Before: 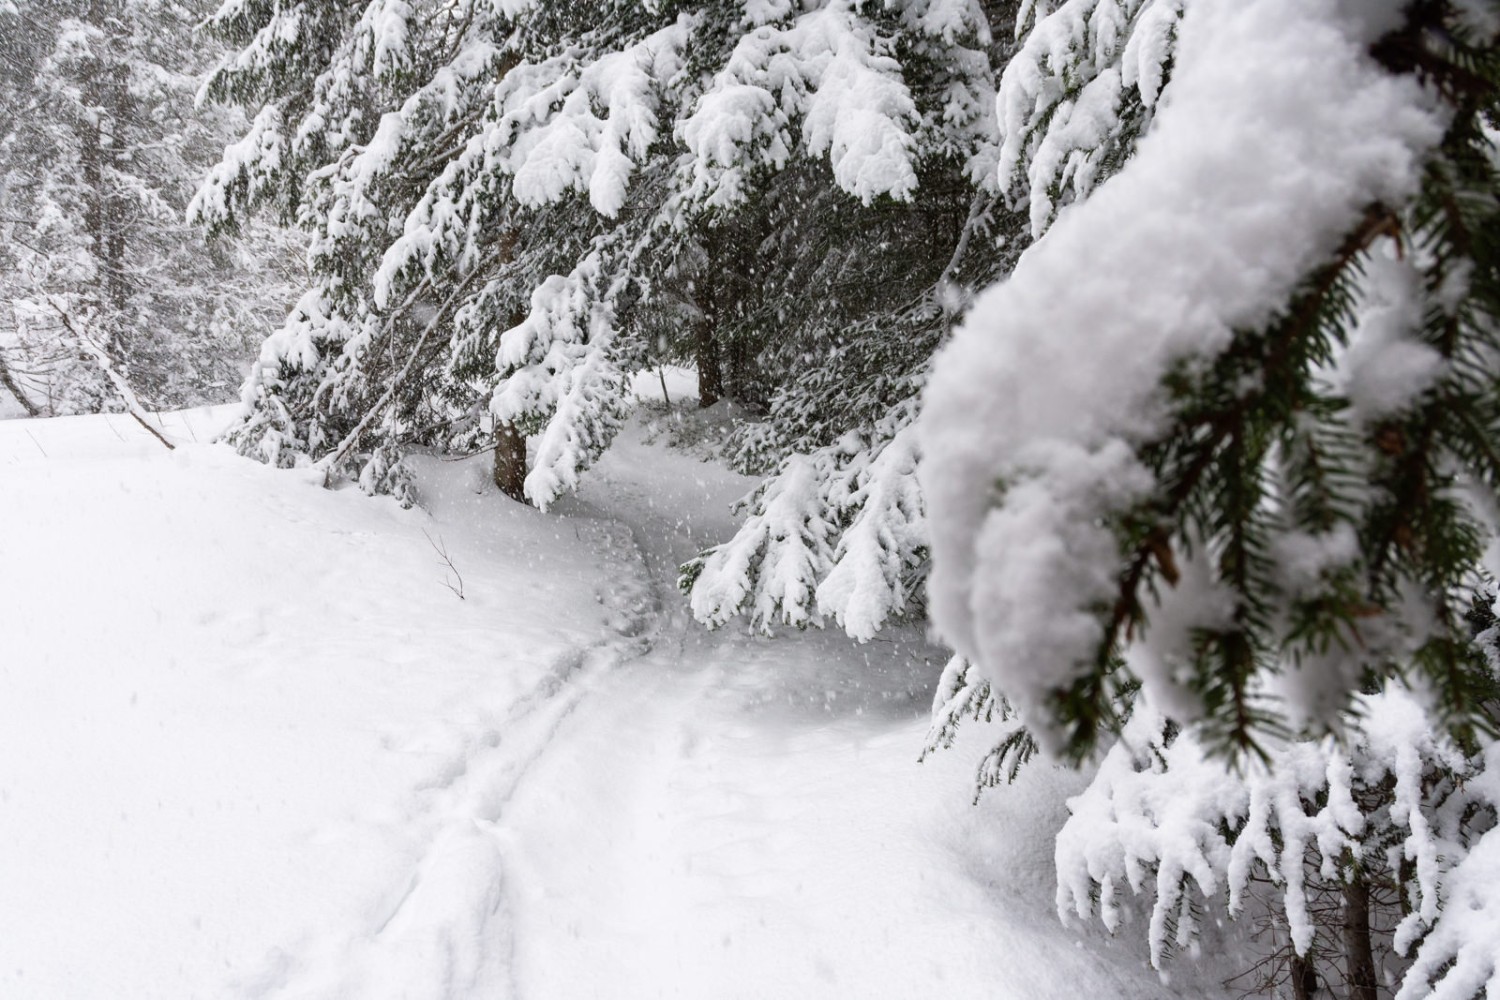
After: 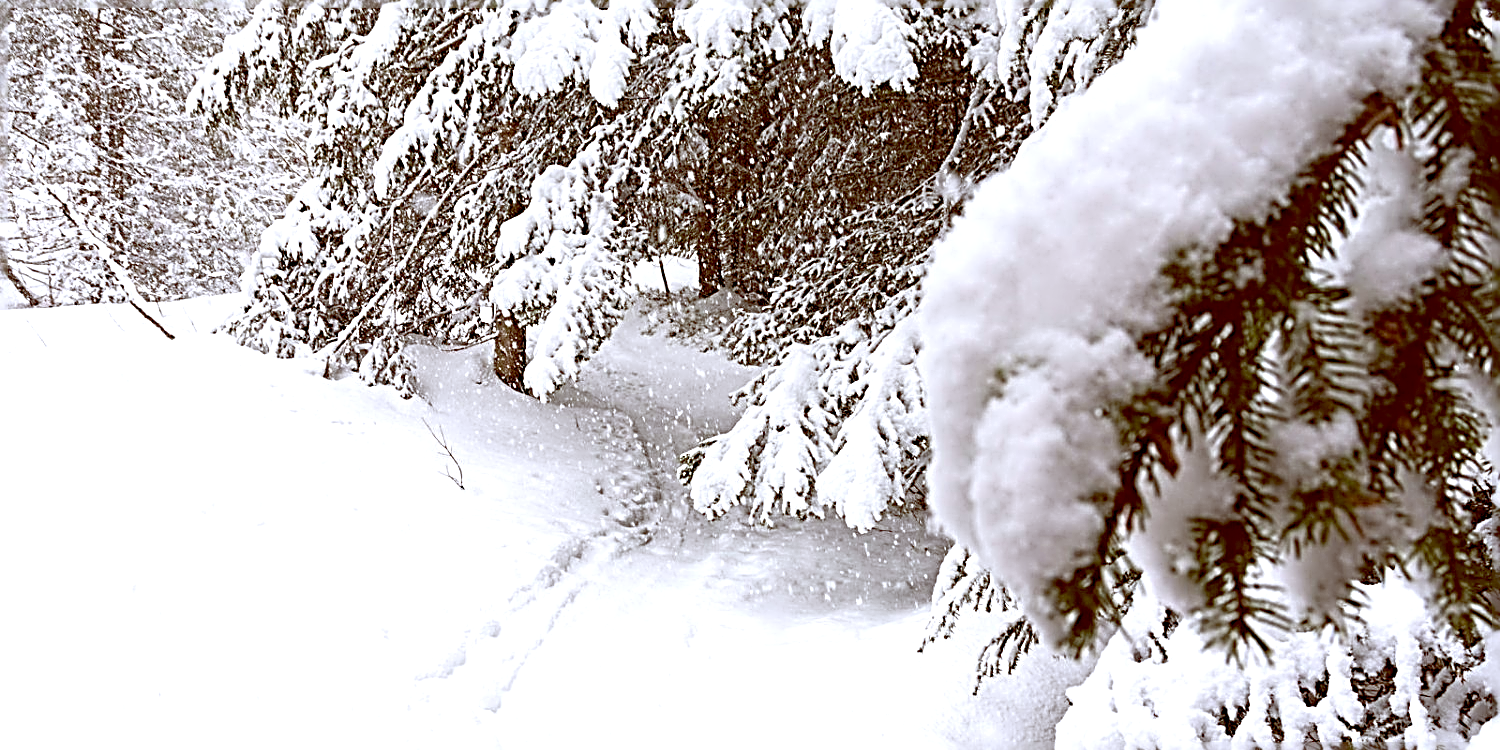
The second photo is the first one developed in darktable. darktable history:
sharpen: radius 3.158, amount 1.731
crop: top 11.038%, bottom 13.962%
color balance: lift [1, 1.011, 0.999, 0.989], gamma [1.109, 1.045, 1.039, 0.955], gain [0.917, 0.936, 0.952, 1.064], contrast 2.32%, contrast fulcrum 19%, output saturation 101%
tone equalizer: on, module defaults
exposure: exposure 0.556 EV, compensate highlight preservation false
